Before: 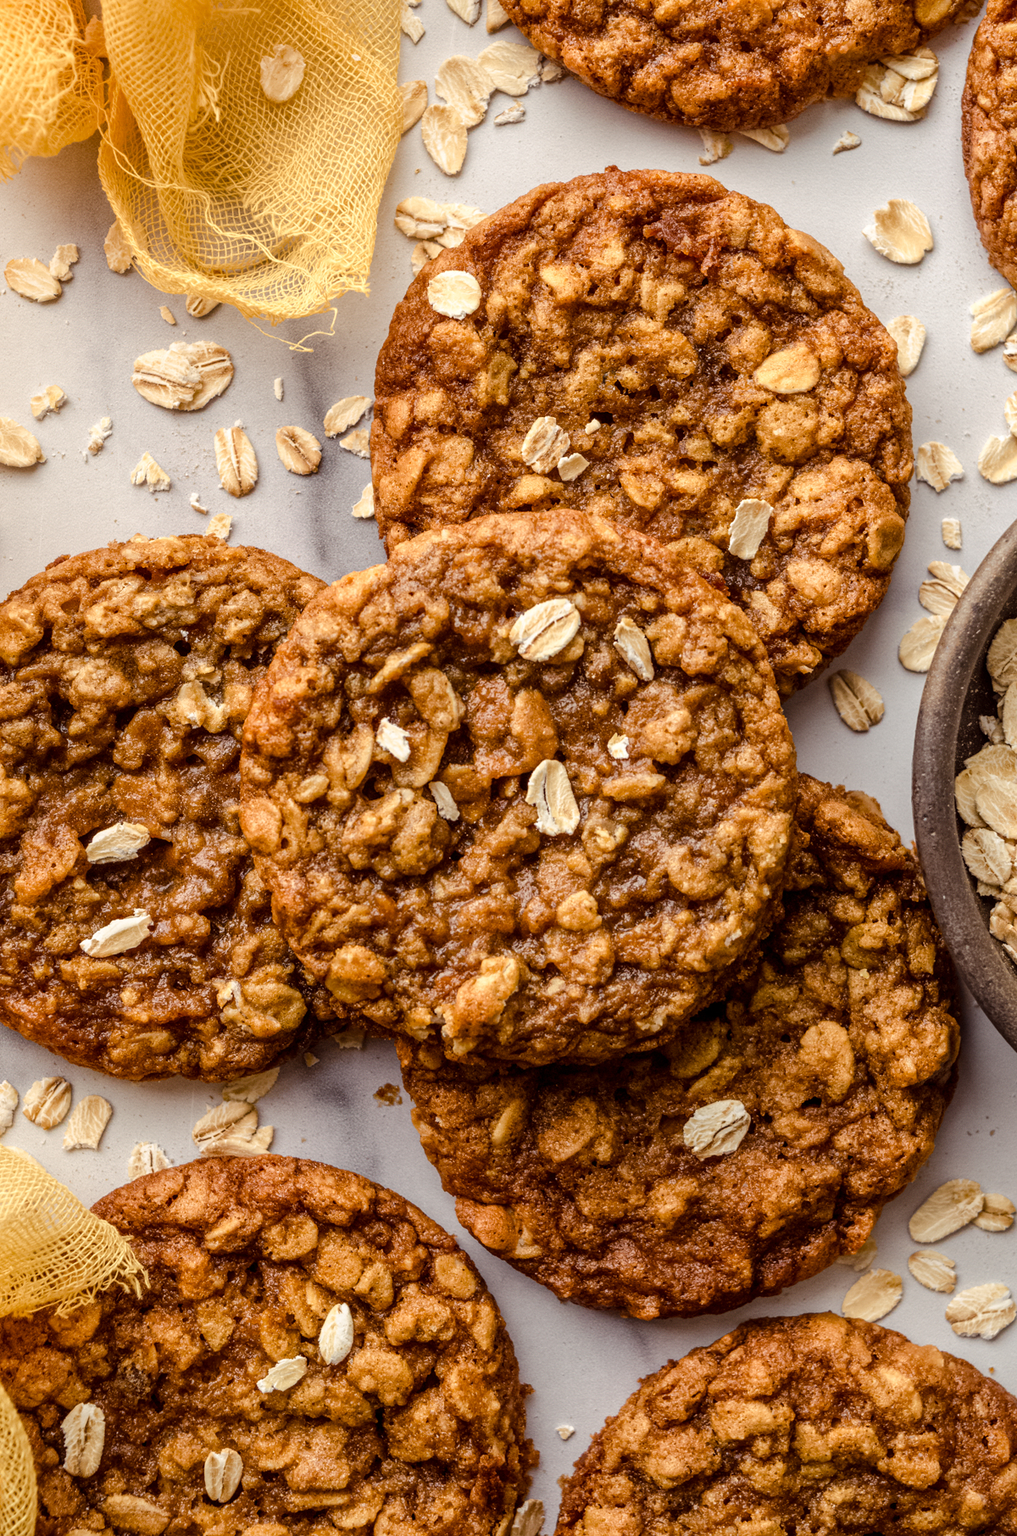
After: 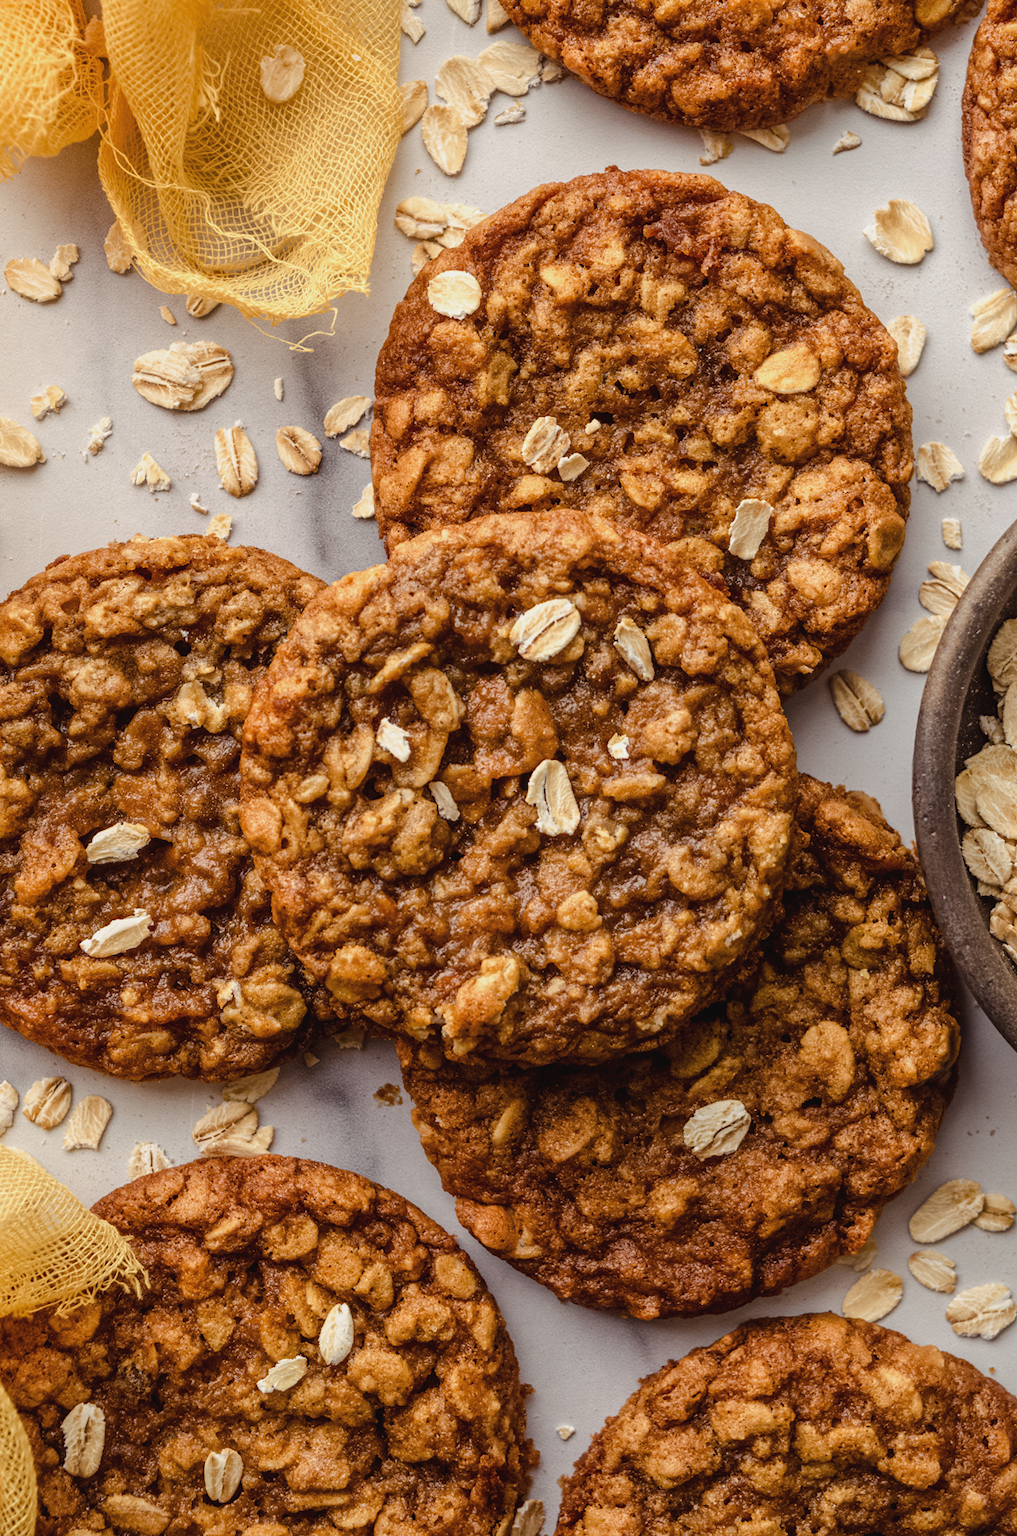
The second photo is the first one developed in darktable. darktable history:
tone curve: curves: ch0 [(0, 0.029) (0.253, 0.237) (1, 0.945)]; ch1 [(0, 0) (0.401, 0.42) (0.442, 0.47) (0.492, 0.498) (0.511, 0.523) (0.557, 0.565) (0.66, 0.683) (1, 1)]; ch2 [(0, 0) (0.394, 0.413) (0.5, 0.5) (0.578, 0.568) (1, 1)], preserve colors none
